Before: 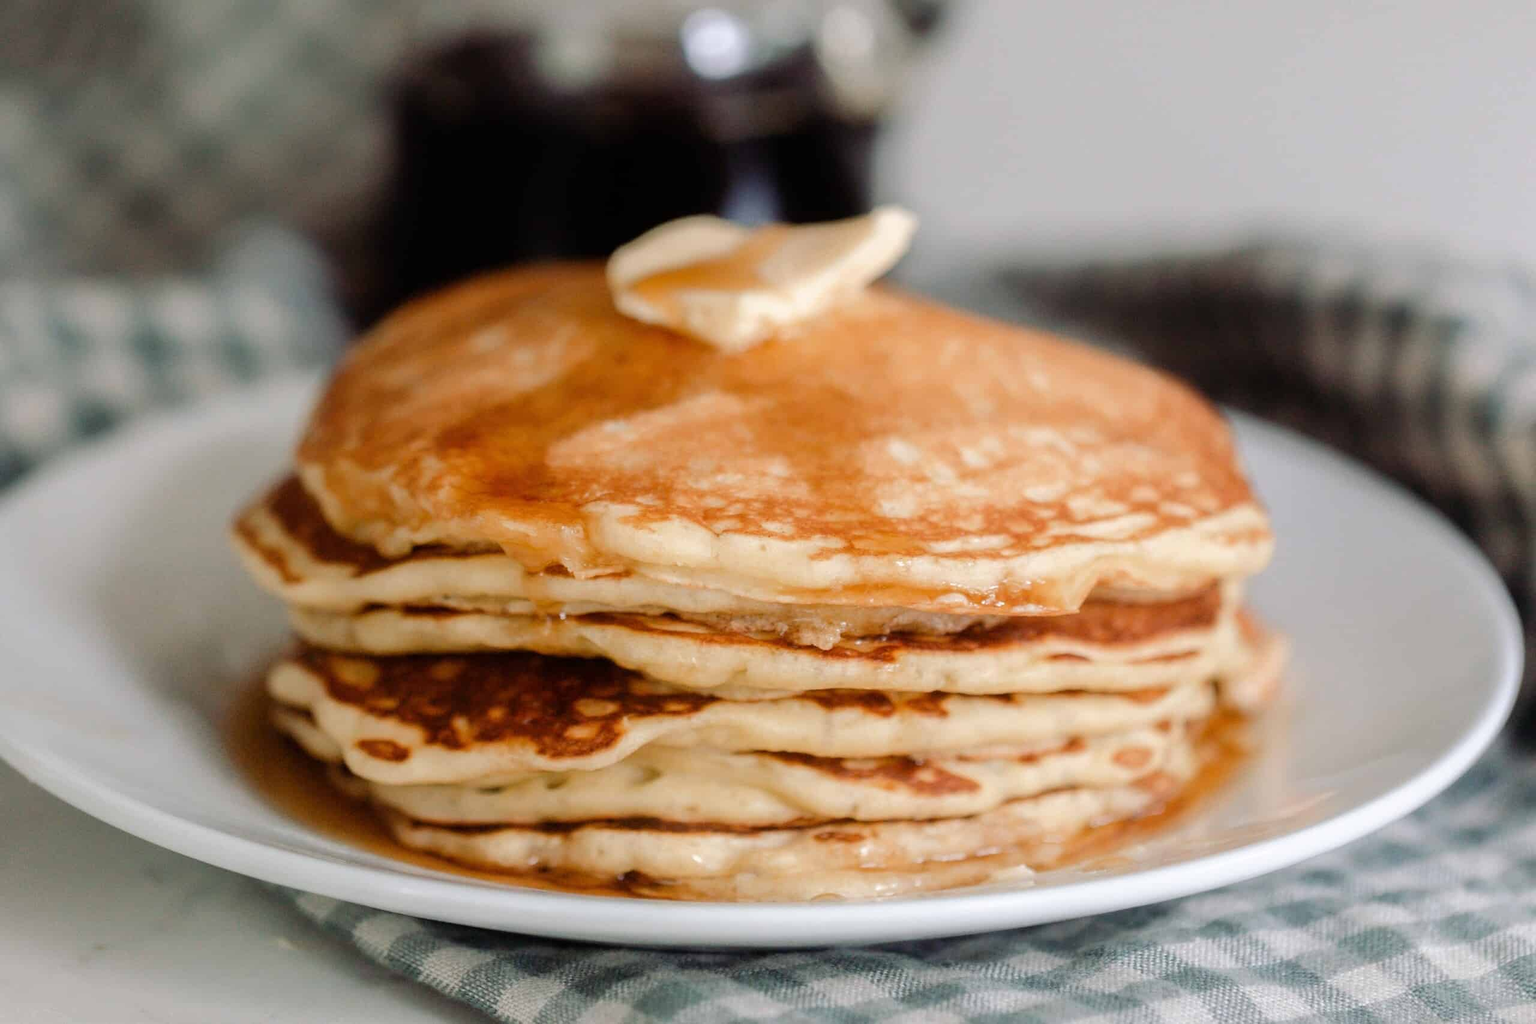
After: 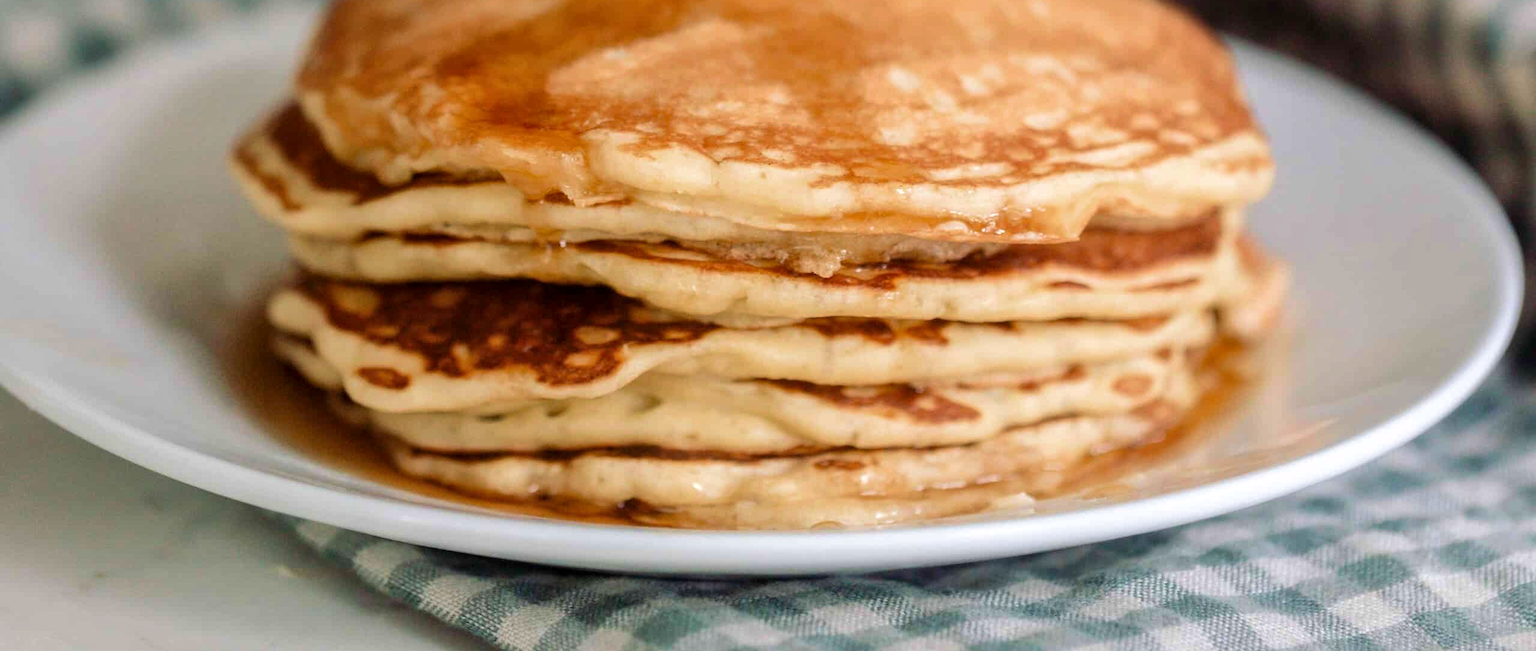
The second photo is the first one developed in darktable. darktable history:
local contrast: mode bilateral grid, contrast 20, coarseness 50, detail 120%, midtone range 0.2
crop and rotate: top 36.435%
velvia: strength 39.63%
